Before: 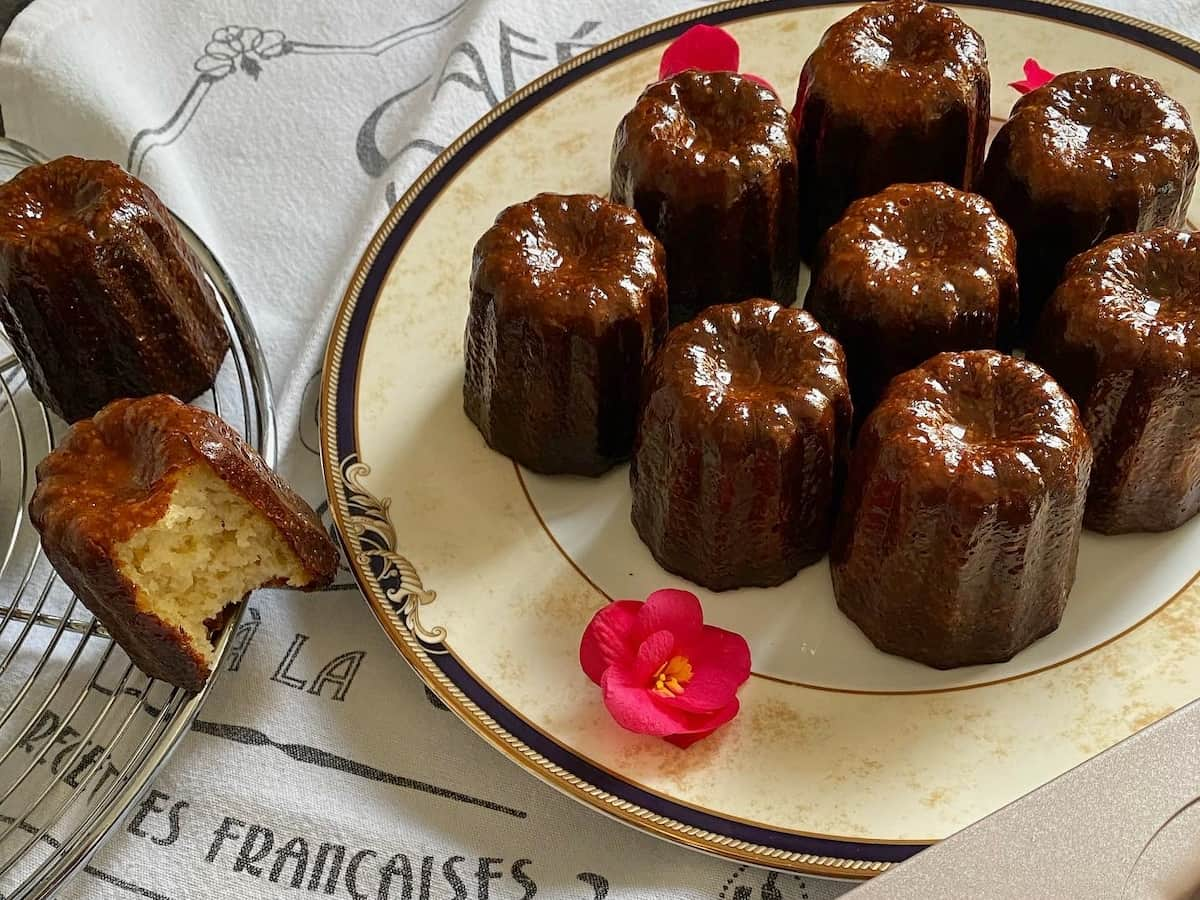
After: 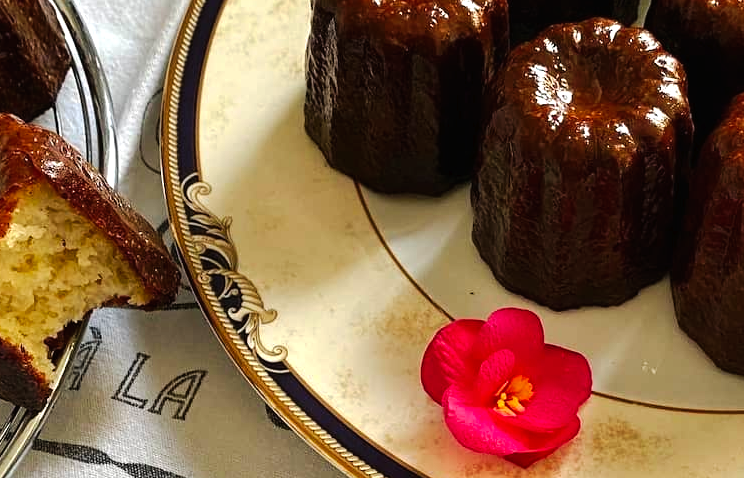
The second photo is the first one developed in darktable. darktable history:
crop: left 13.312%, top 31.28%, right 24.627%, bottom 15.582%
tone curve: curves: ch0 [(0, 0) (0.003, 0.008) (0.011, 0.011) (0.025, 0.014) (0.044, 0.021) (0.069, 0.029) (0.1, 0.042) (0.136, 0.06) (0.177, 0.09) (0.224, 0.126) (0.277, 0.177) (0.335, 0.243) (0.399, 0.31) (0.468, 0.388) (0.543, 0.484) (0.623, 0.585) (0.709, 0.683) (0.801, 0.775) (0.898, 0.873) (1, 1)], preserve colors none
exposure: exposure 0.493 EV, compensate highlight preservation false
